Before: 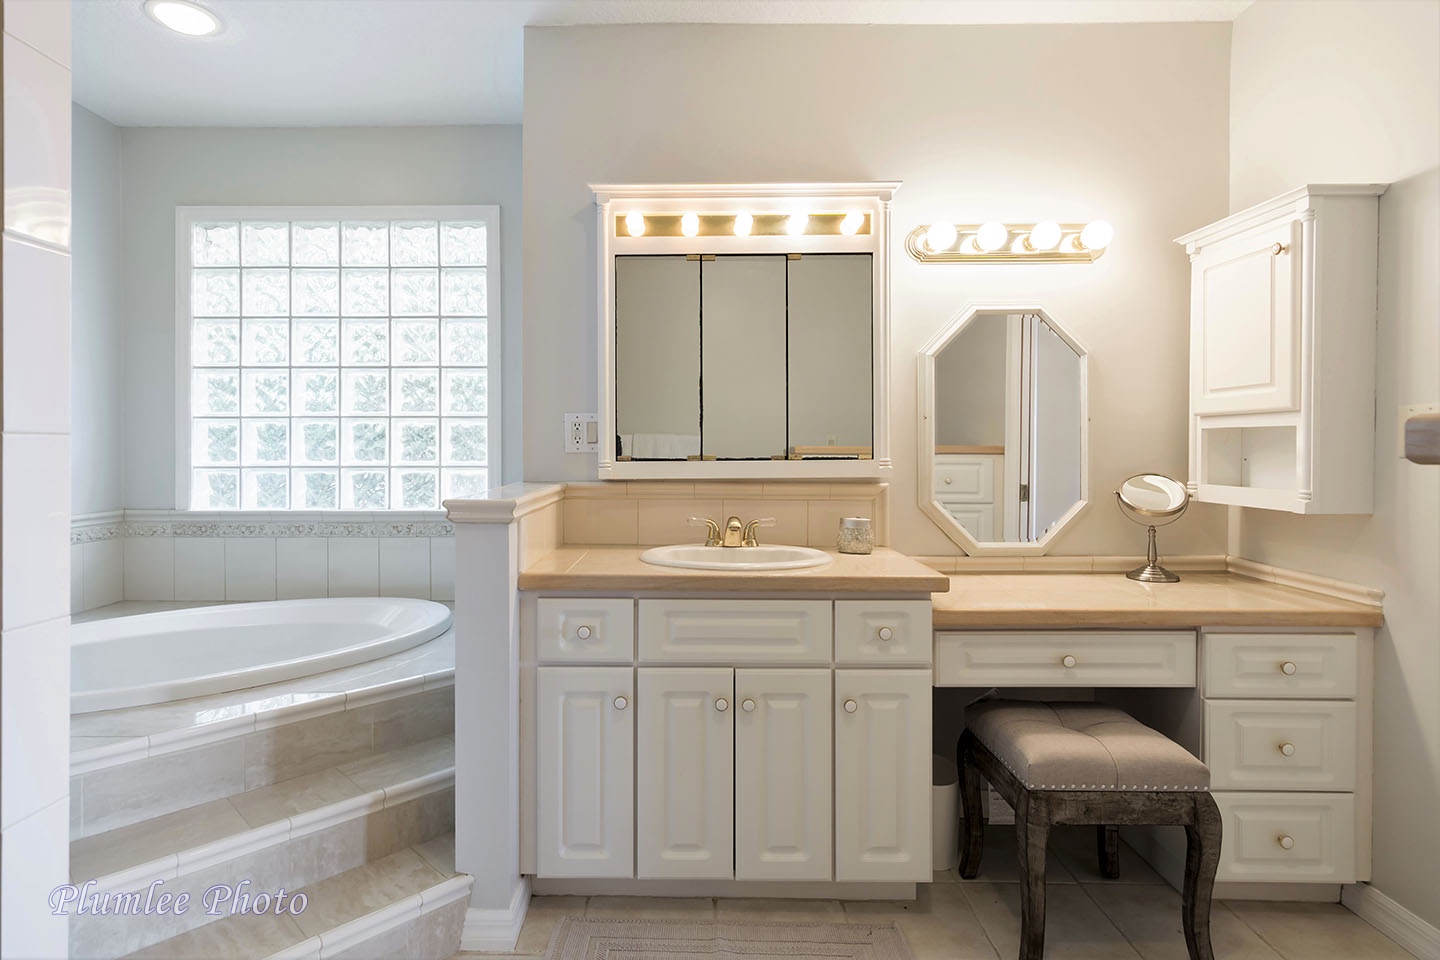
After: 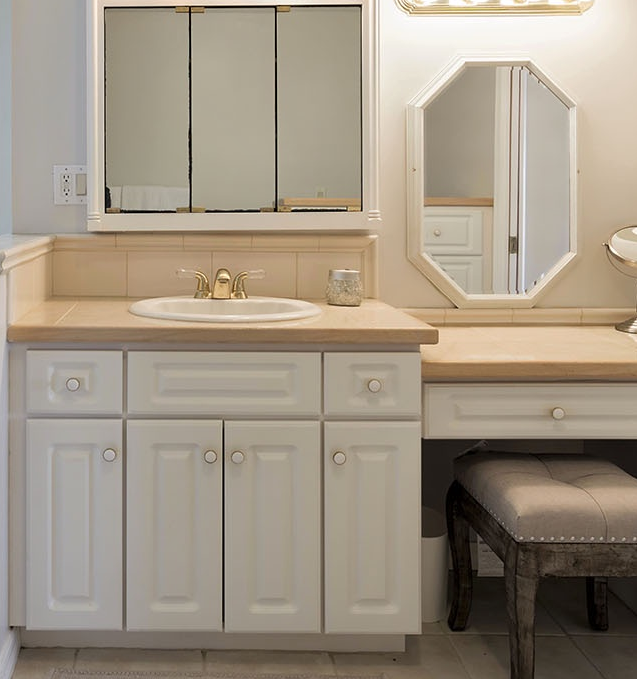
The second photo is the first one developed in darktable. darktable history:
crop: left 35.541%, top 25.866%, right 20.217%, bottom 3.399%
shadows and highlights: shadows 25.73, highlights -23.42
